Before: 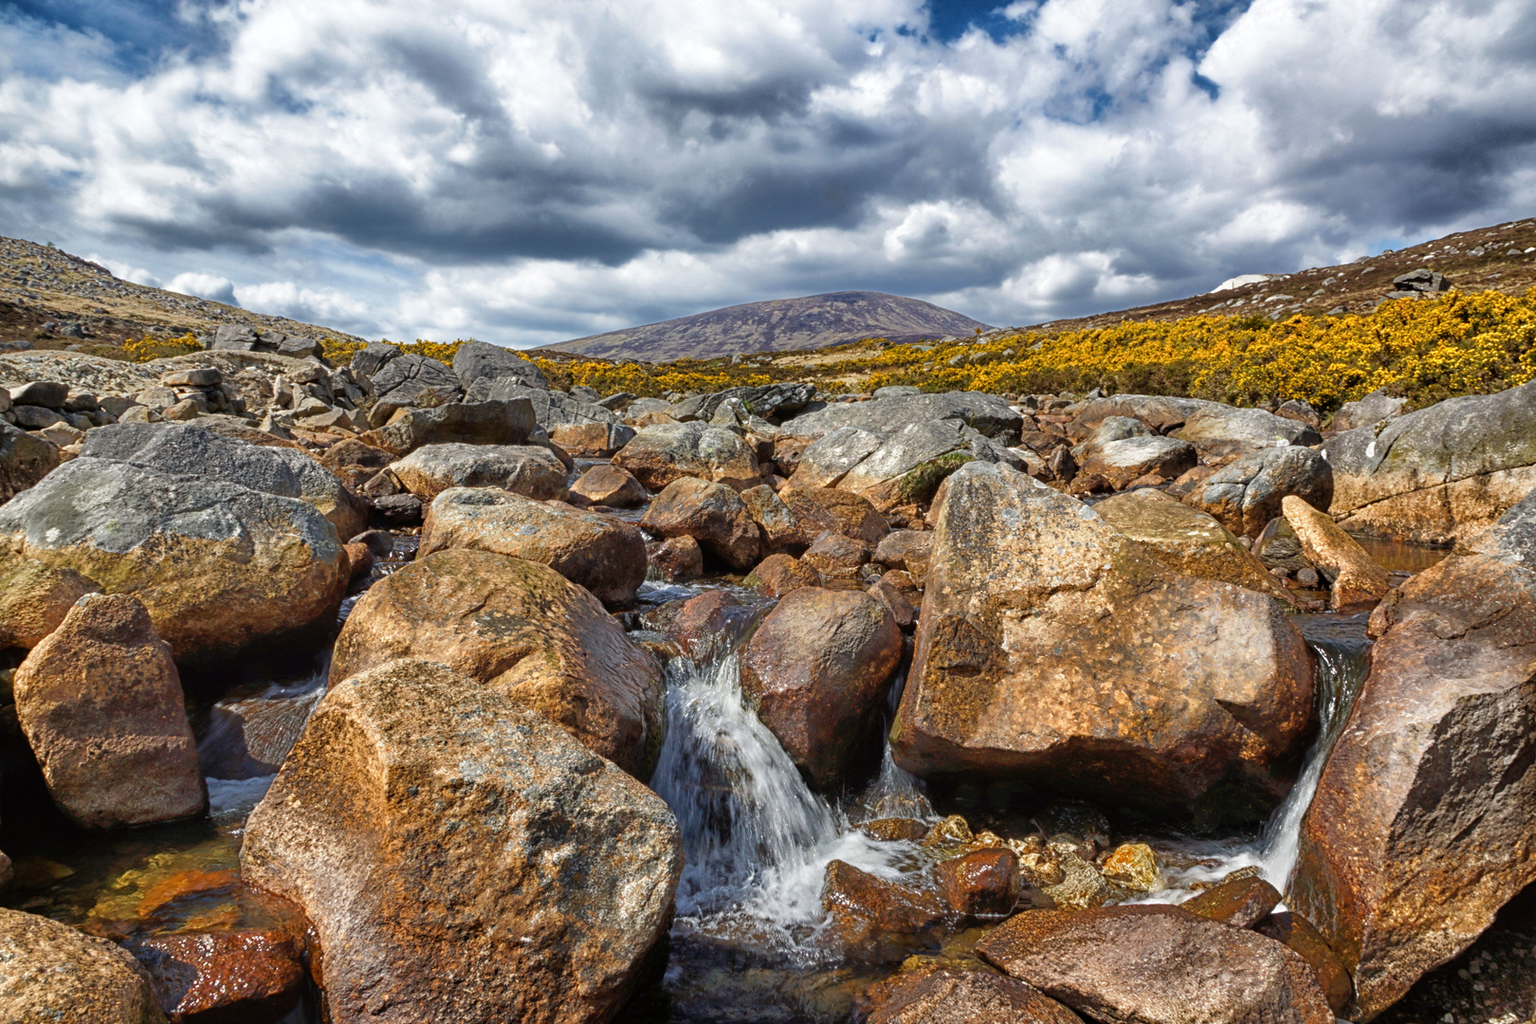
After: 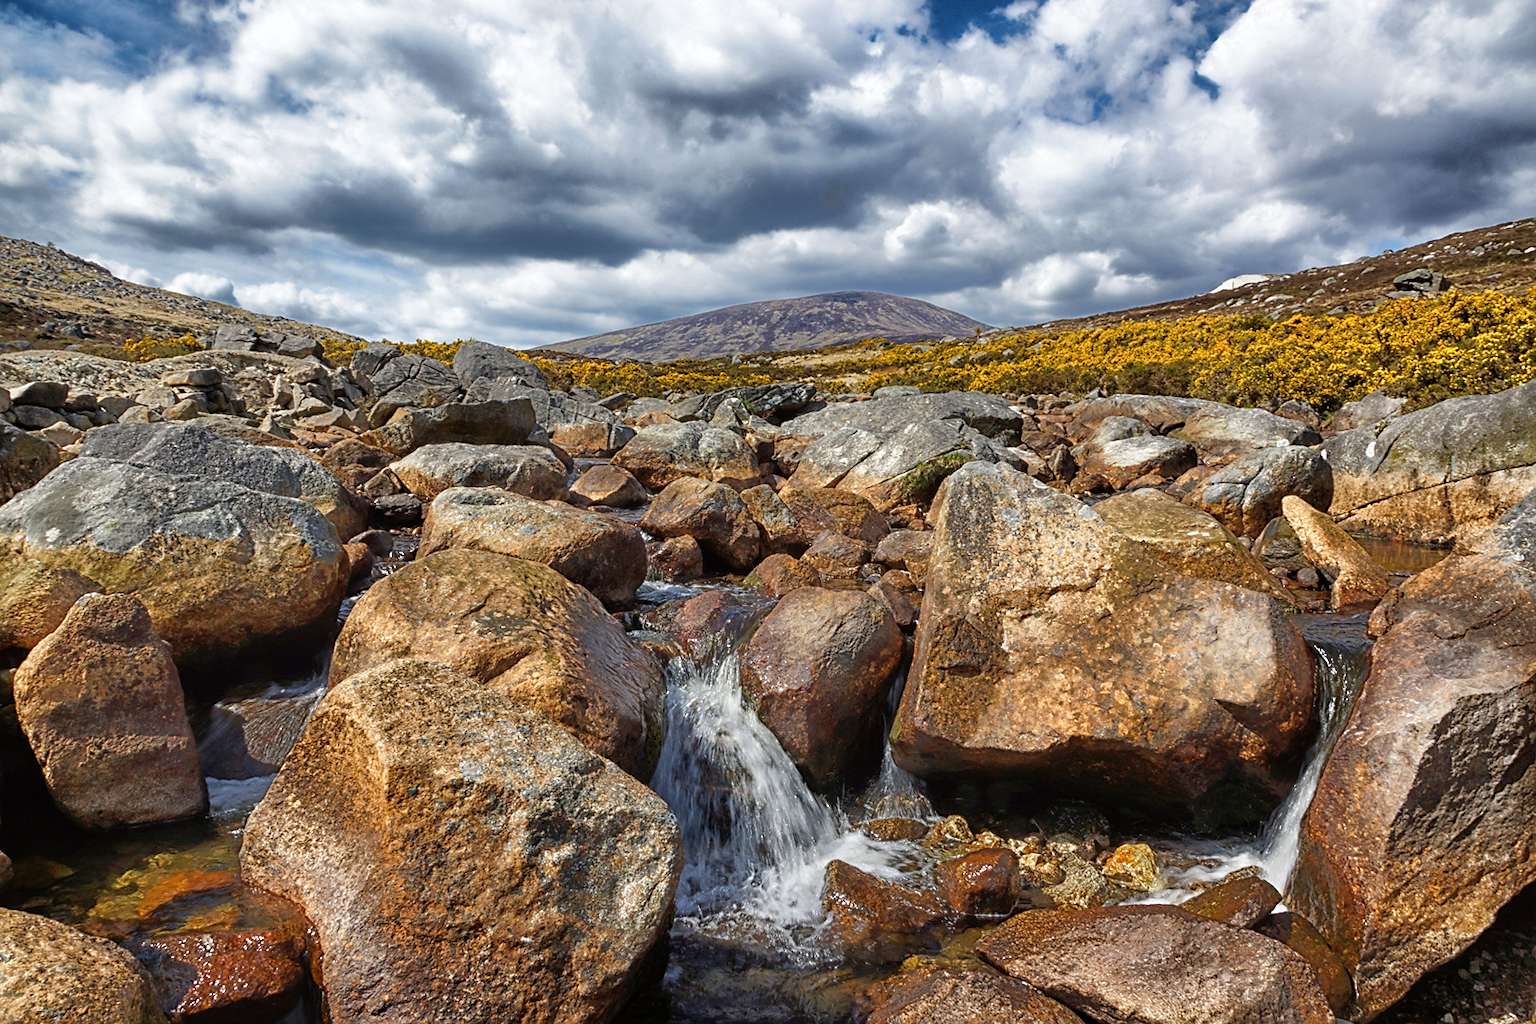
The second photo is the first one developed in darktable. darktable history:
sharpen: radius 1.505, amount 0.392, threshold 1.271
